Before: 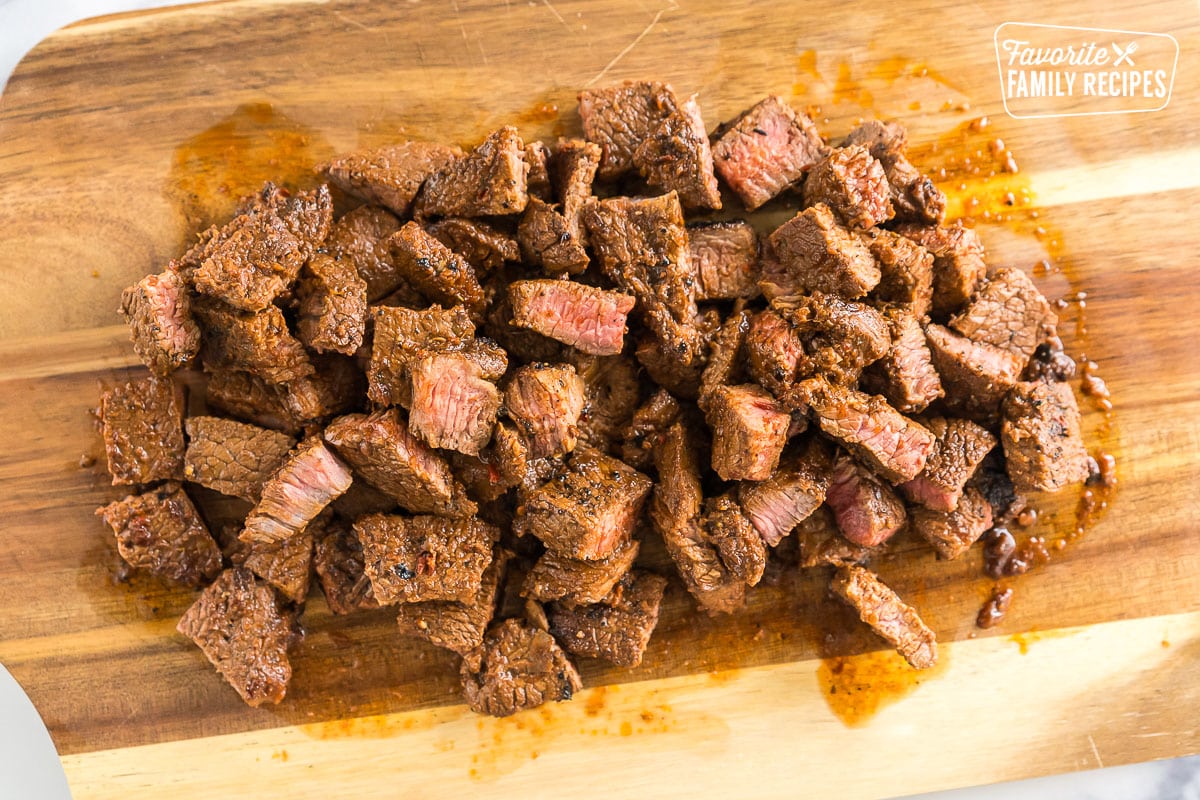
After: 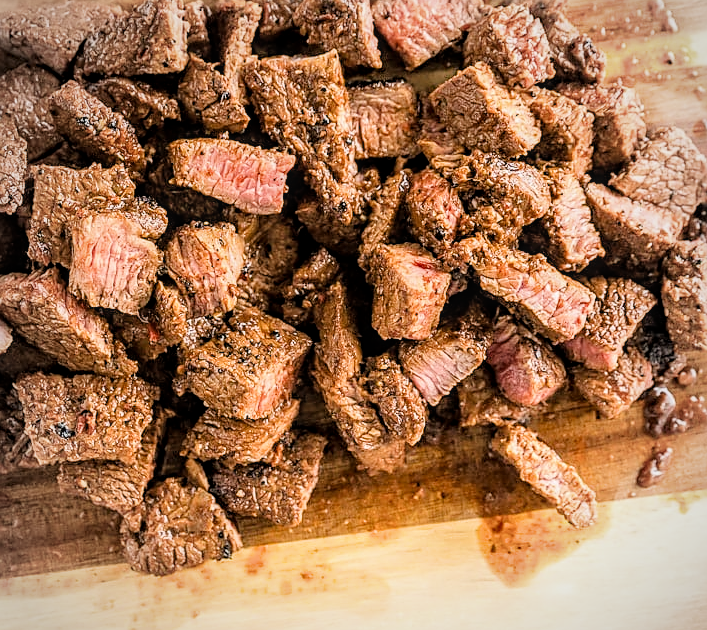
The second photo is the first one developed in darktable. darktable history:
tone equalizer: -8 EV -0.776 EV, -7 EV -0.706 EV, -6 EV -0.583 EV, -5 EV -0.371 EV, -3 EV 0.377 EV, -2 EV 0.6 EV, -1 EV 0.676 EV, +0 EV 0.779 EV, mask exposure compensation -0.509 EV
sharpen: on, module defaults
exposure: exposure 0.172 EV, compensate exposure bias true, compensate highlight preservation false
vignetting: fall-off start 73.52%, brightness -0.28
crop and rotate: left 28.351%, top 17.63%, right 12.703%, bottom 3.58%
local contrast: on, module defaults
filmic rgb: black relative exposure -7.96 EV, white relative exposure 4.01 EV, hardness 4.1, contrast 0.938
